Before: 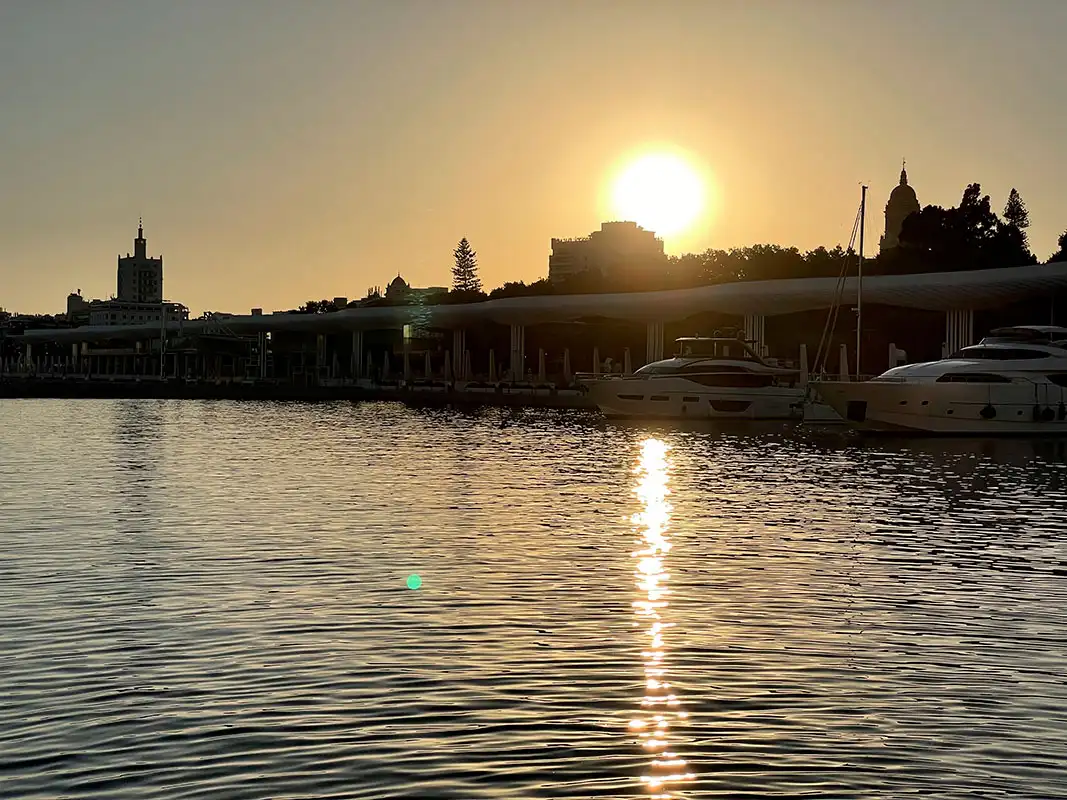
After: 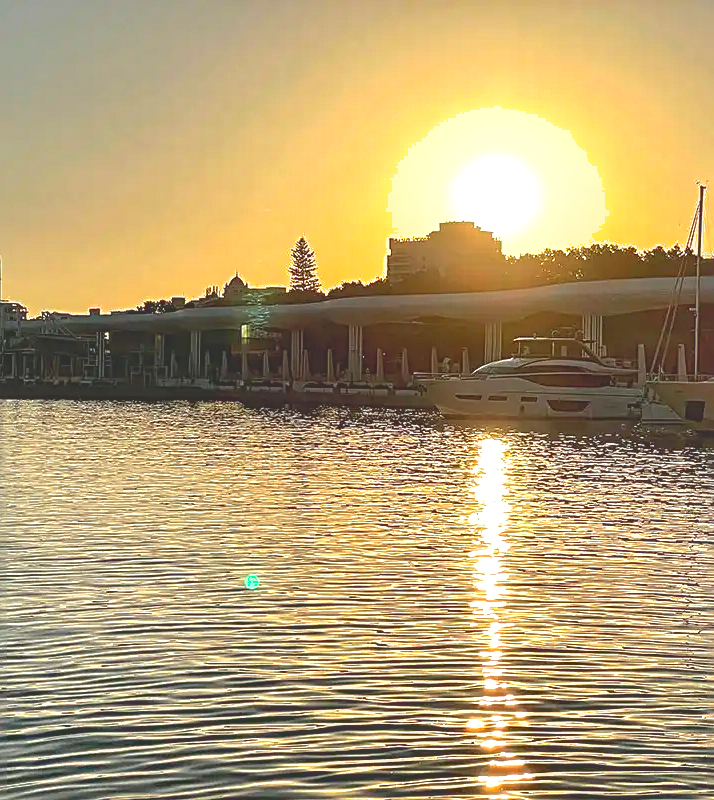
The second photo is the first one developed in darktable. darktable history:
crop and rotate: left 15.254%, right 17.827%
exposure: black level correction 0, exposure 1.386 EV, compensate exposure bias true, compensate highlight preservation false
contrast brightness saturation: contrast -0.292
sharpen: radius 2.741
shadows and highlights: on, module defaults
tone equalizer: on, module defaults
local contrast: on, module defaults
